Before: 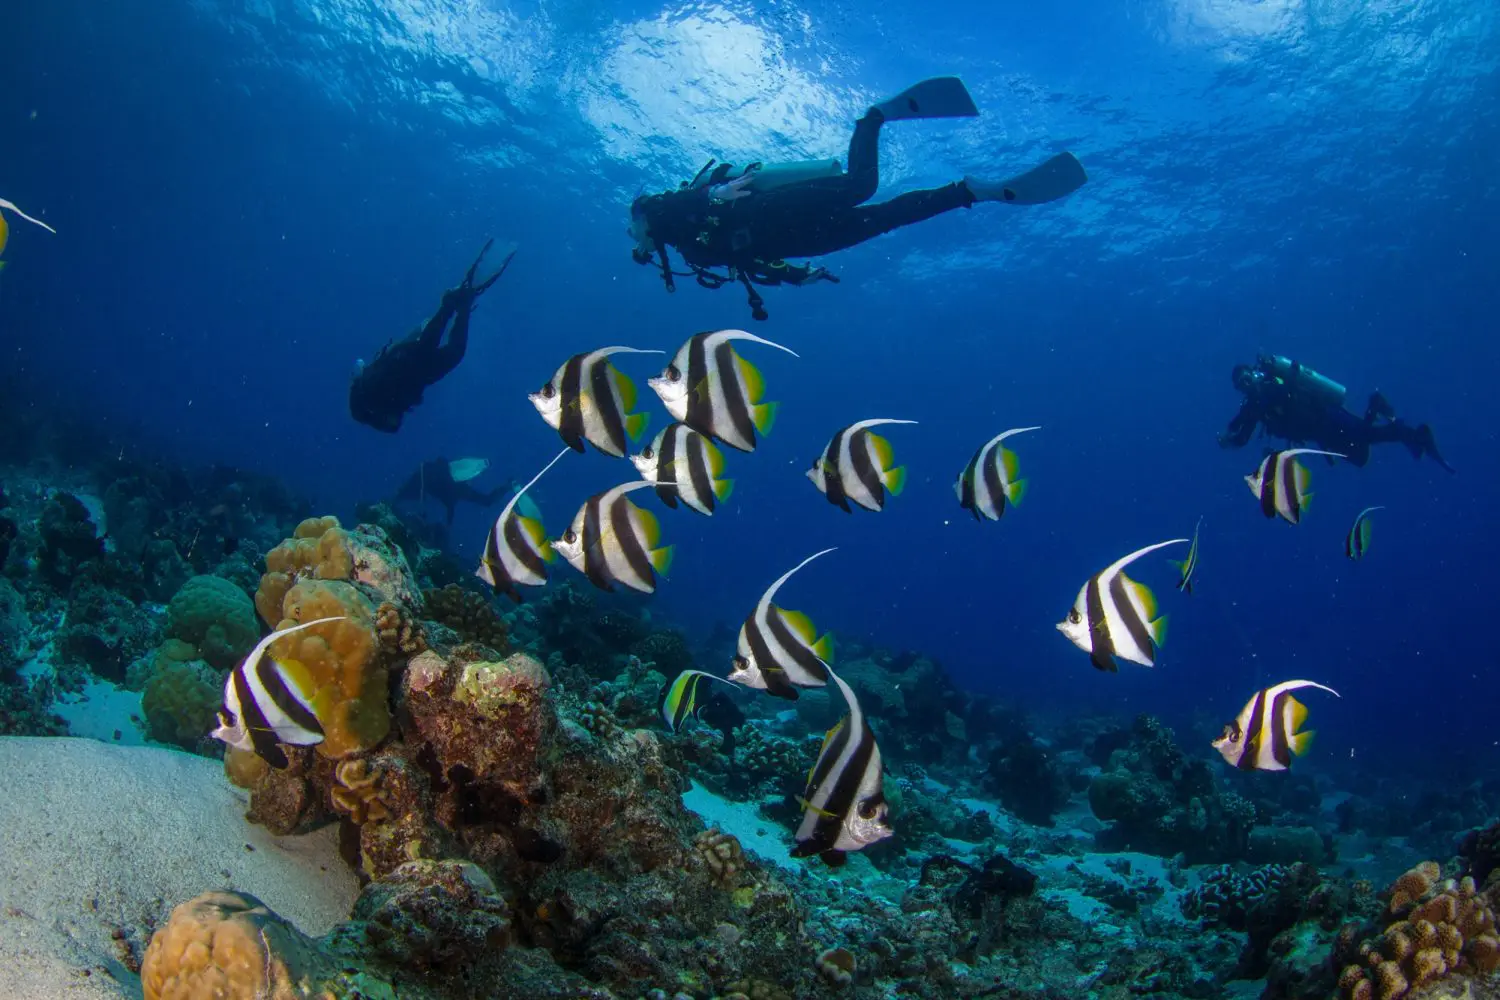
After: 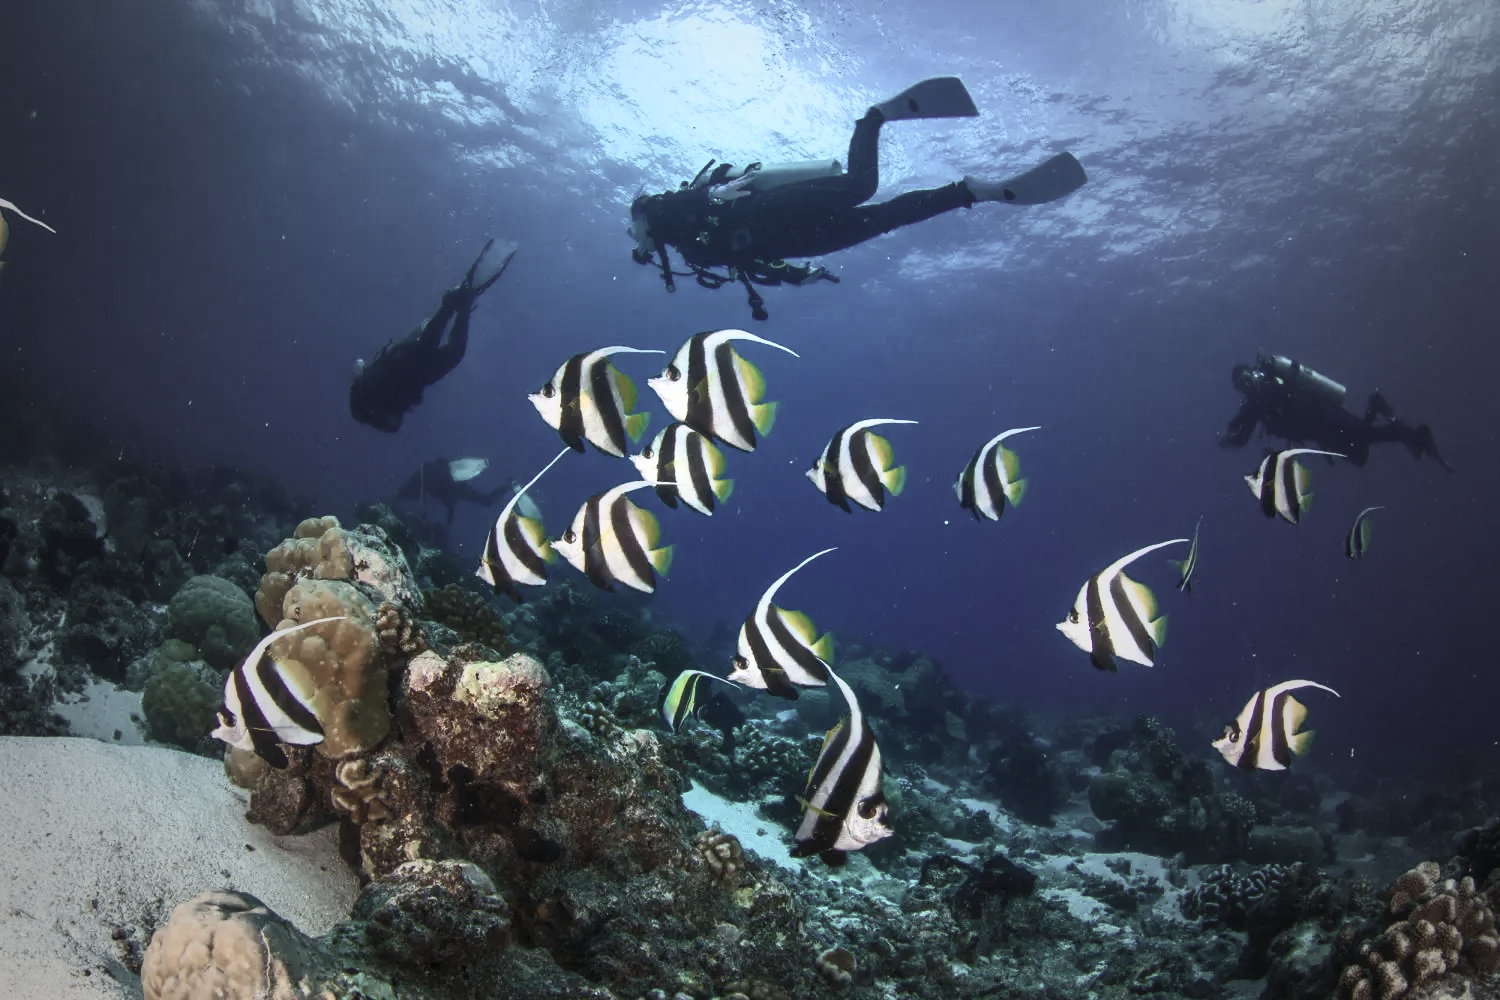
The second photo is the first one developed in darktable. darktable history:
vignetting: fall-off start 19.13%, fall-off radius 136.65%, width/height ratio 0.616, shape 0.585
contrast brightness saturation: contrast 0.554, brightness 0.57, saturation -0.335
